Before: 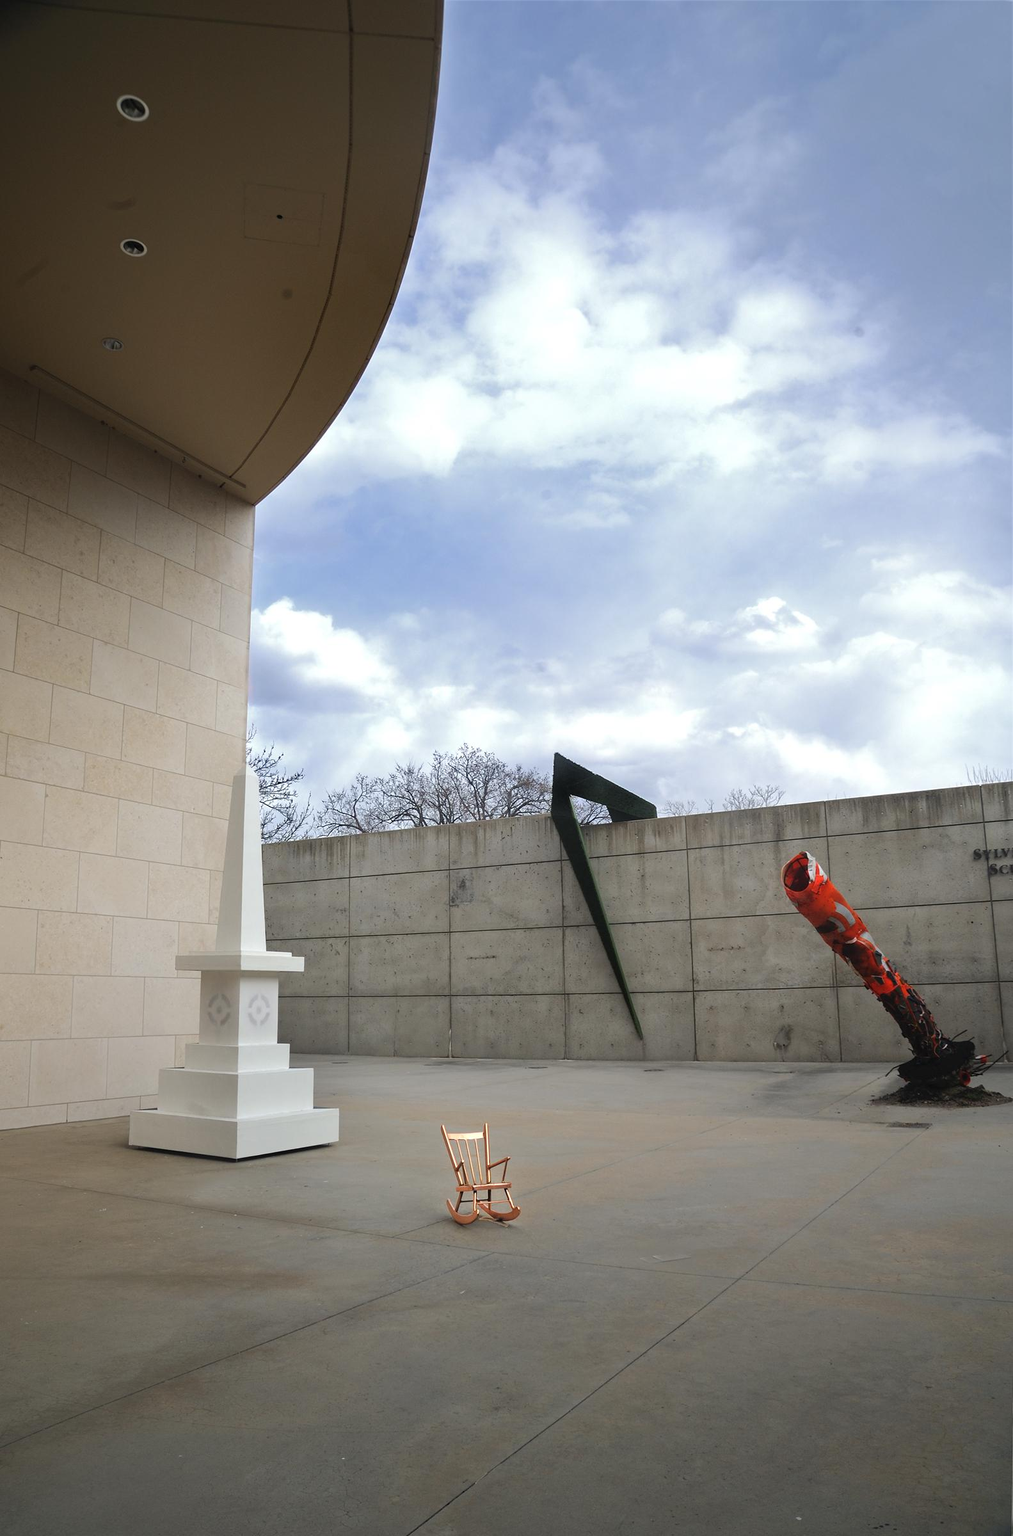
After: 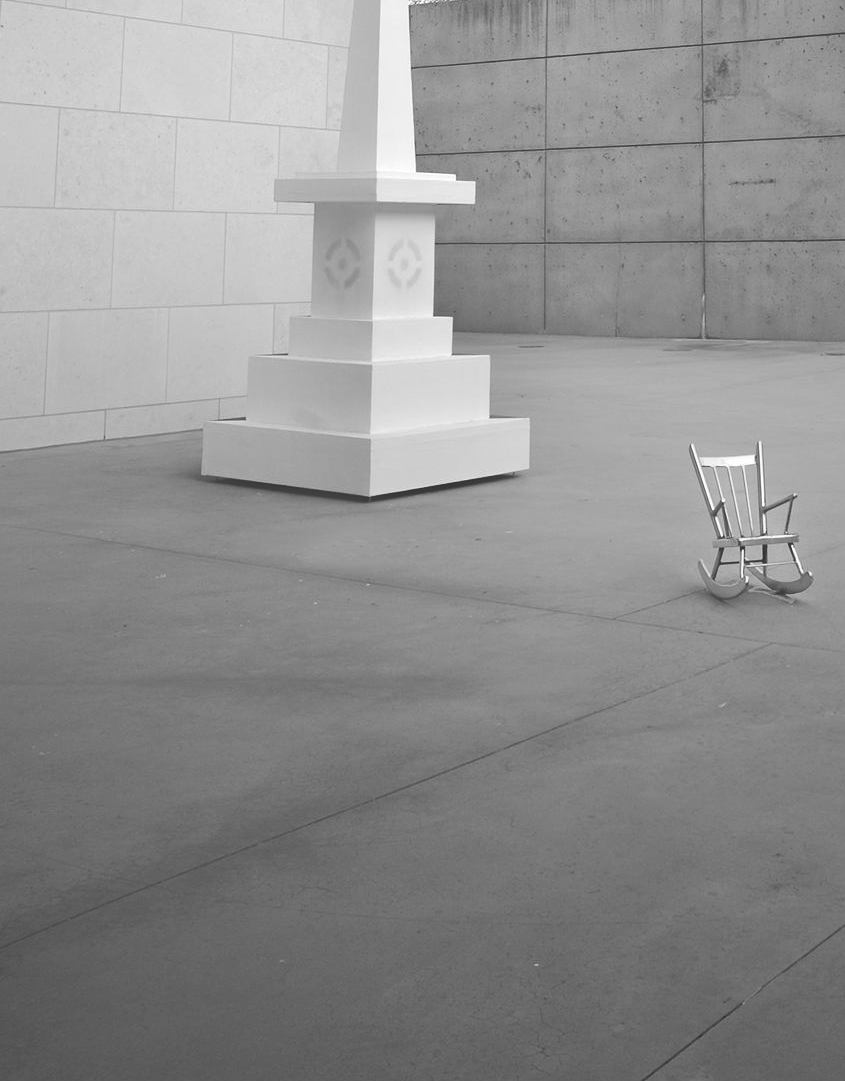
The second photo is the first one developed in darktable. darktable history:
crop and rotate: top 54.778%, right 46.61%, bottom 0.159%
contrast brightness saturation: contrast -0.19, saturation 0.19
monochrome: a 32, b 64, size 2.3, highlights 1
local contrast: detail 69%
exposure: exposure 0.29 EV, compensate highlight preservation false
color correction: highlights a* -11.71, highlights b* -15.58
tone equalizer: -8 EV -0.75 EV, -7 EV -0.7 EV, -6 EV -0.6 EV, -5 EV -0.4 EV, -3 EV 0.4 EV, -2 EV 0.6 EV, -1 EV 0.7 EV, +0 EV 0.75 EV, edges refinement/feathering 500, mask exposure compensation -1.57 EV, preserve details no
